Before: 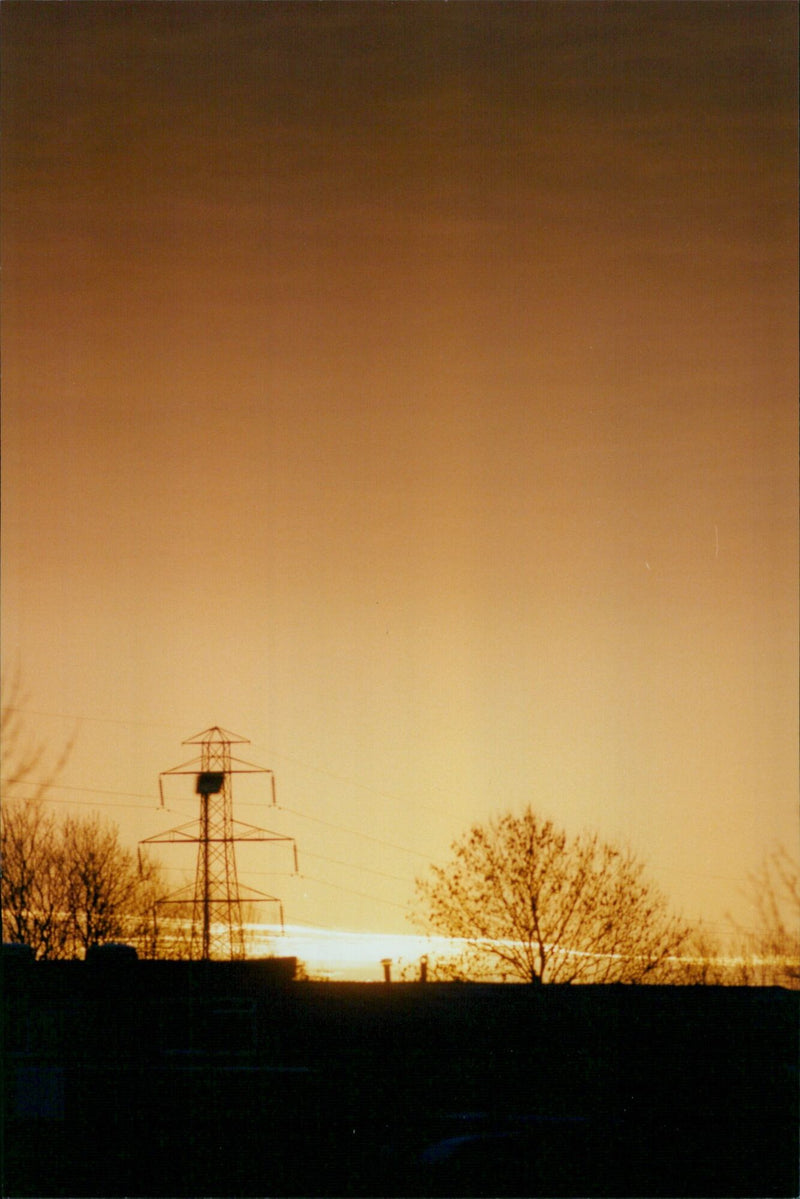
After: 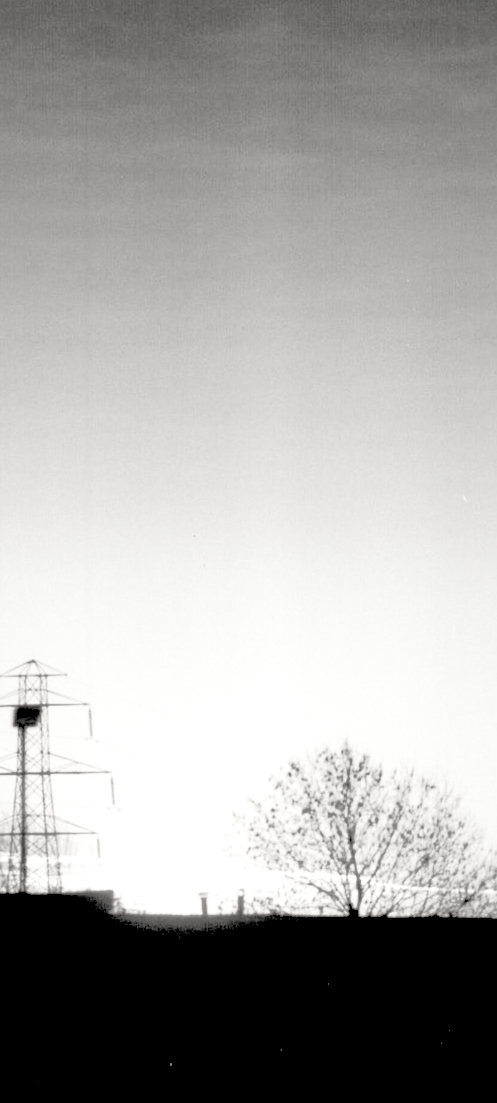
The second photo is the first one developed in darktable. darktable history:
crop and rotate: left 22.976%, top 5.631%, right 14.872%, bottom 2.299%
base curve: curves: ch0 [(0, 0) (0.007, 0.004) (0.027, 0.03) (0.046, 0.07) (0.207, 0.54) (0.442, 0.872) (0.673, 0.972) (1, 1)], preserve colors none
shadows and highlights: on, module defaults
contrast brightness saturation: saturation -0.99
levels: levels [0.072, 0.414, 0.976]
